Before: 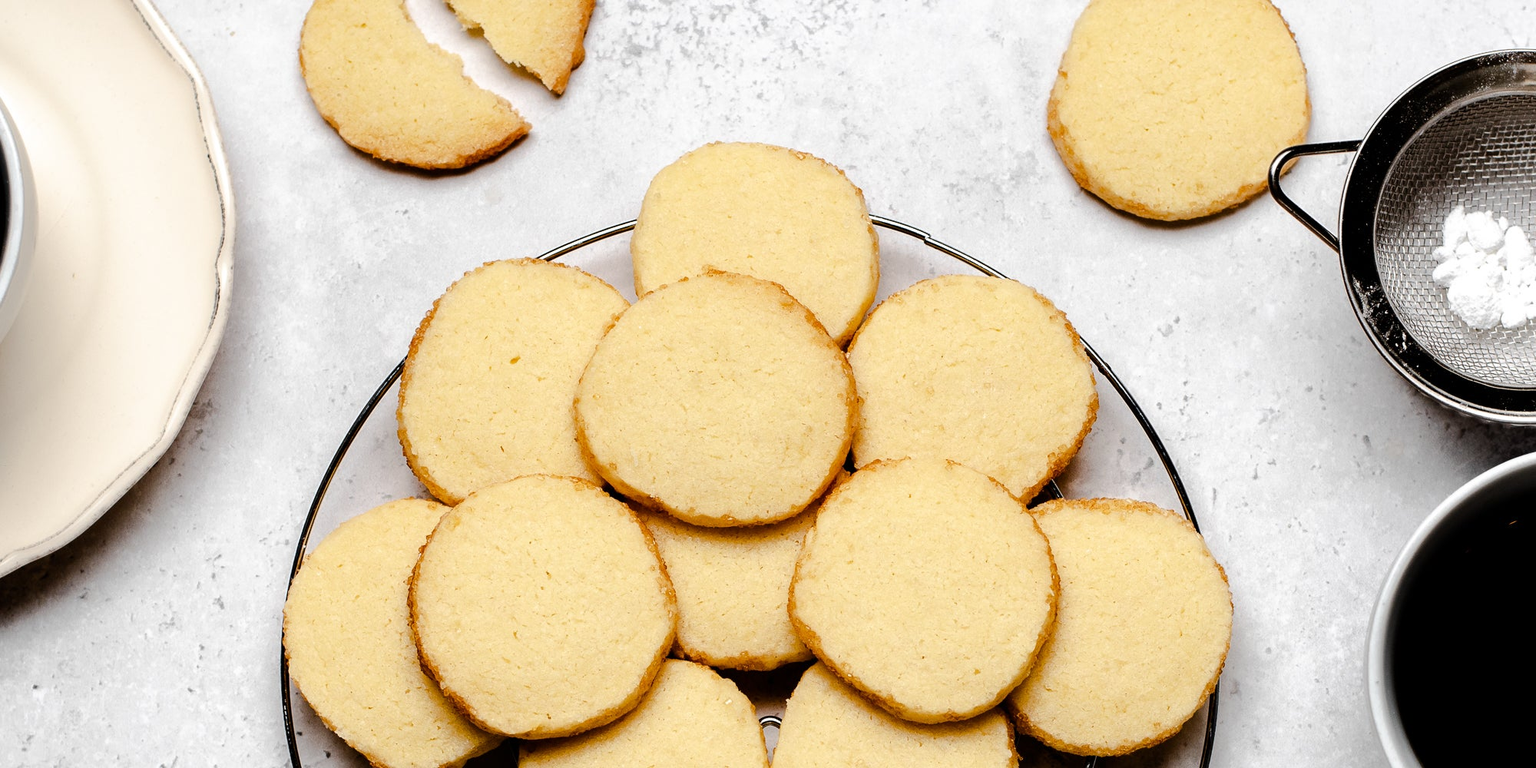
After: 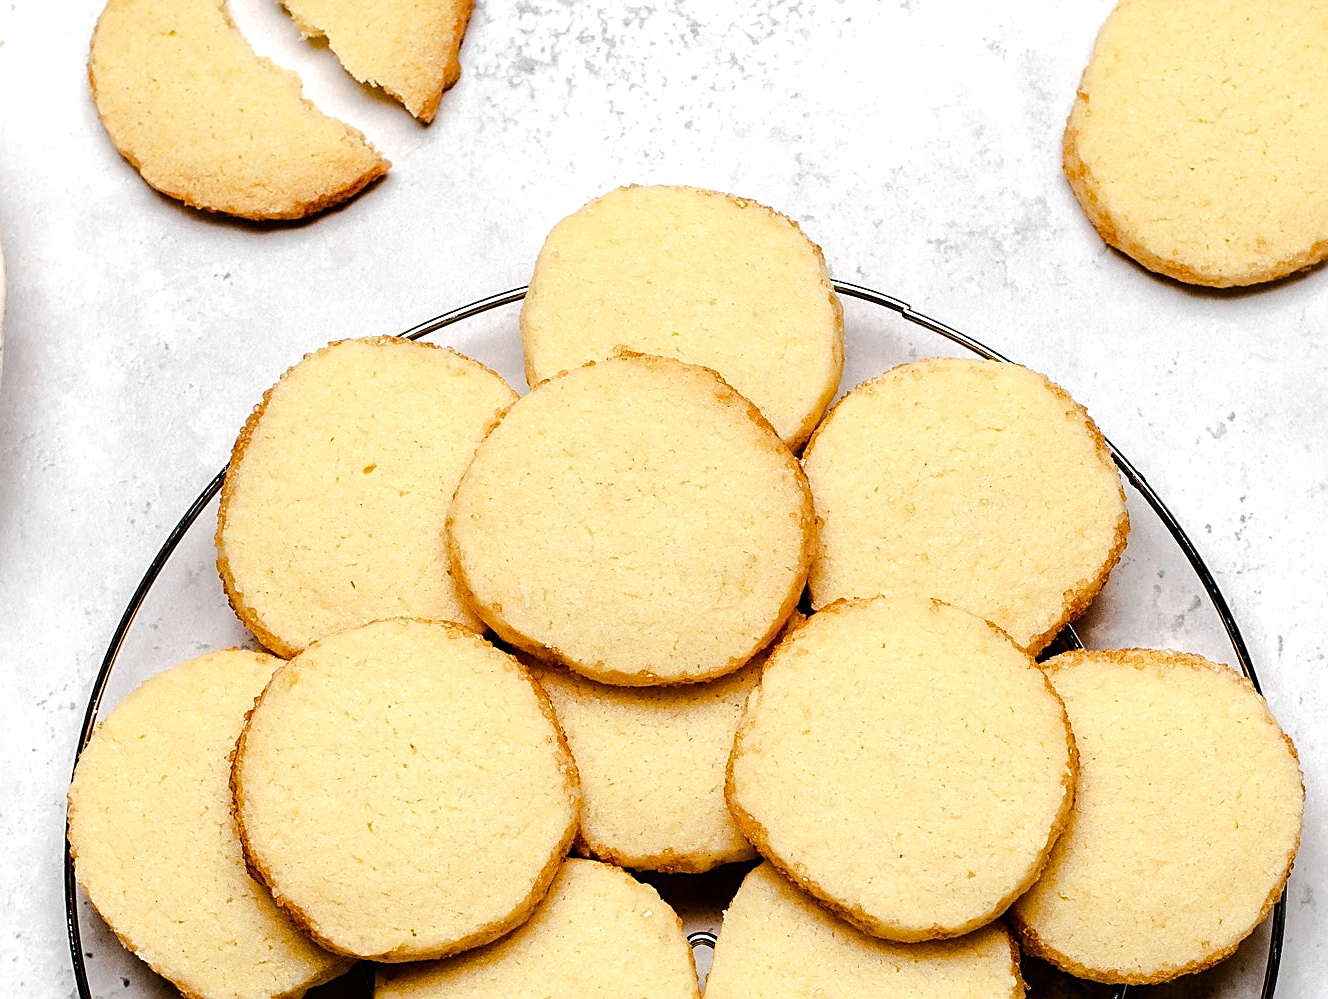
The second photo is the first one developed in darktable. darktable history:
crop and rotate: left 15.055%, right 18.518%
sharpen: on, module defaults
levels: levels [0, 0.476, 0.951]
